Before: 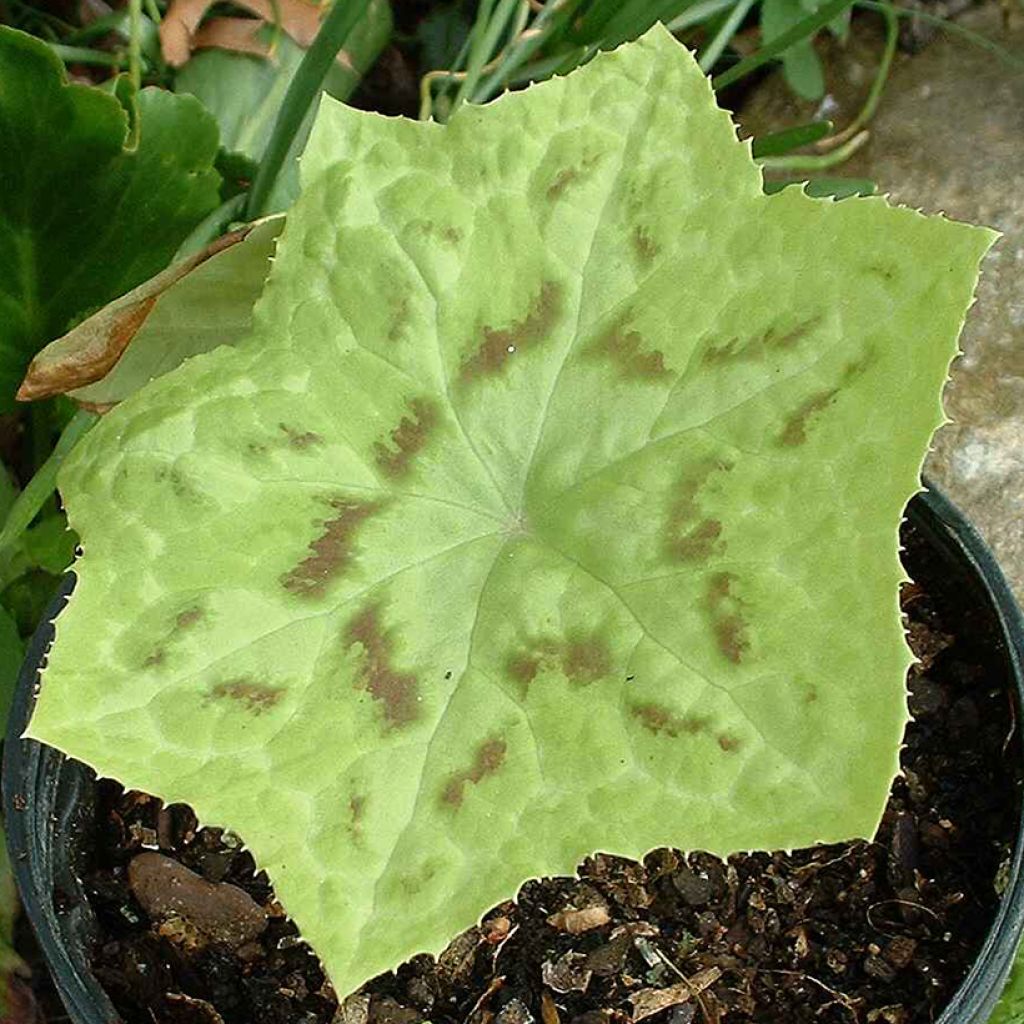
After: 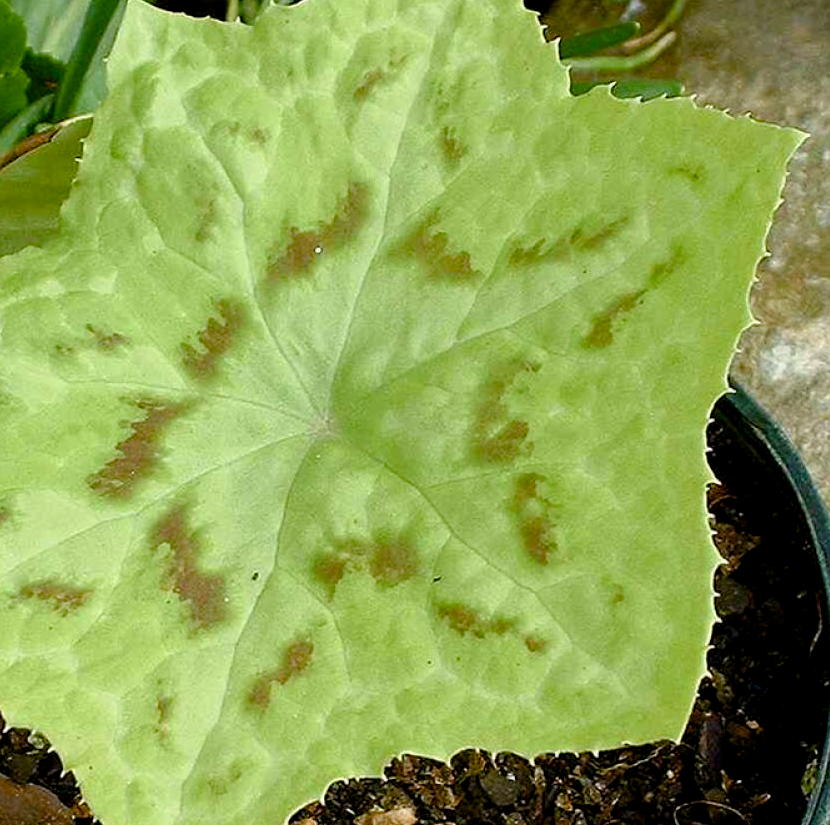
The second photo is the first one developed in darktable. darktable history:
color balance rgb: global offset › luminance -0.504%, perceptual saturation grading › global saturation 20%, perceptual saturation grading › highlights -25.521%, perceptual saturation grading › shadows 50.102%
crop: left 18.926%, top 9.747%, right 0%, bottom 9.646%
